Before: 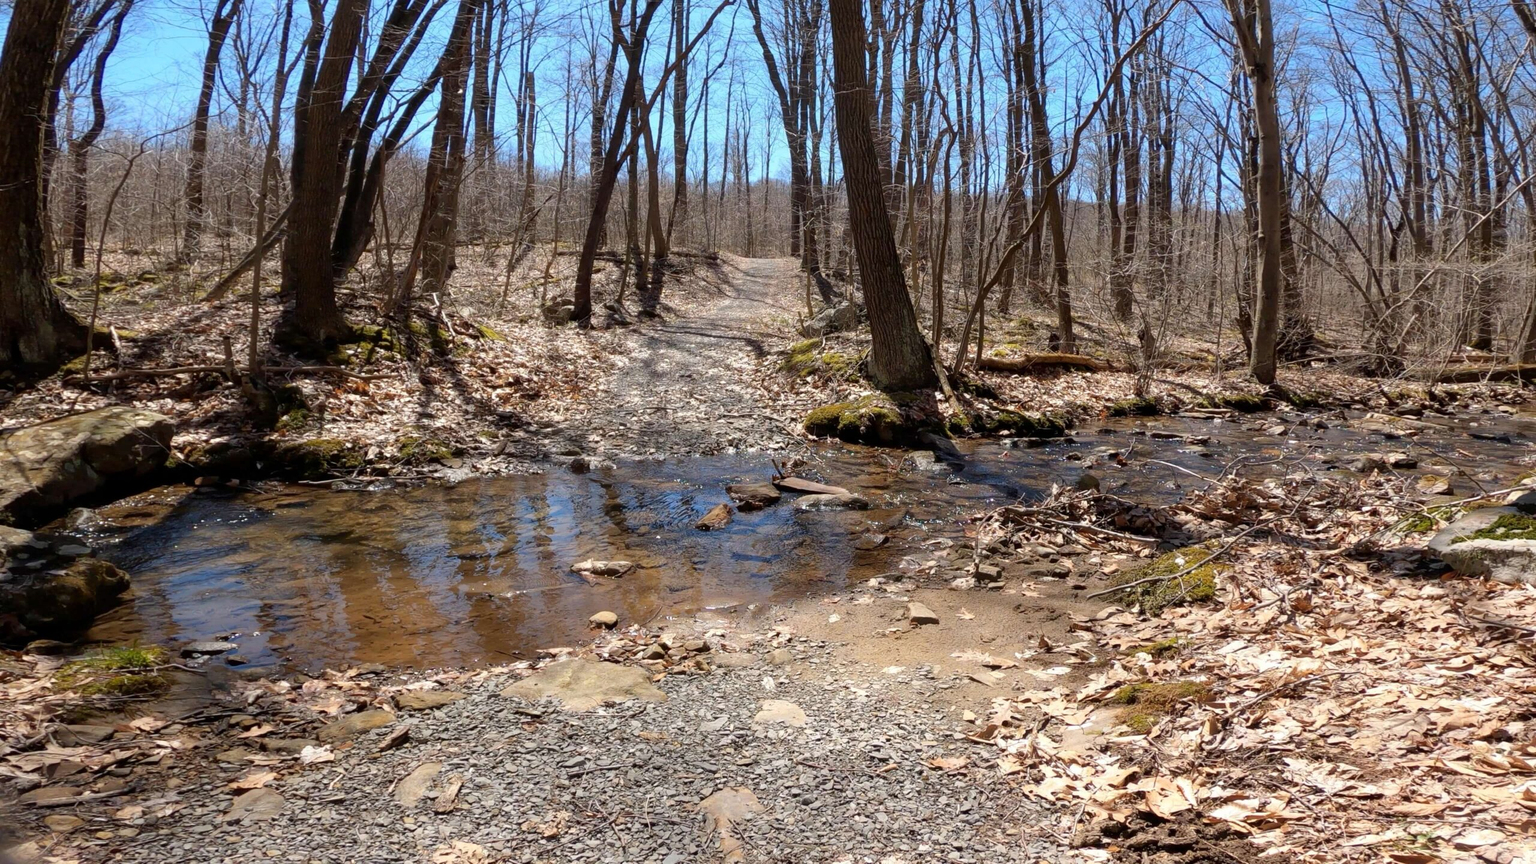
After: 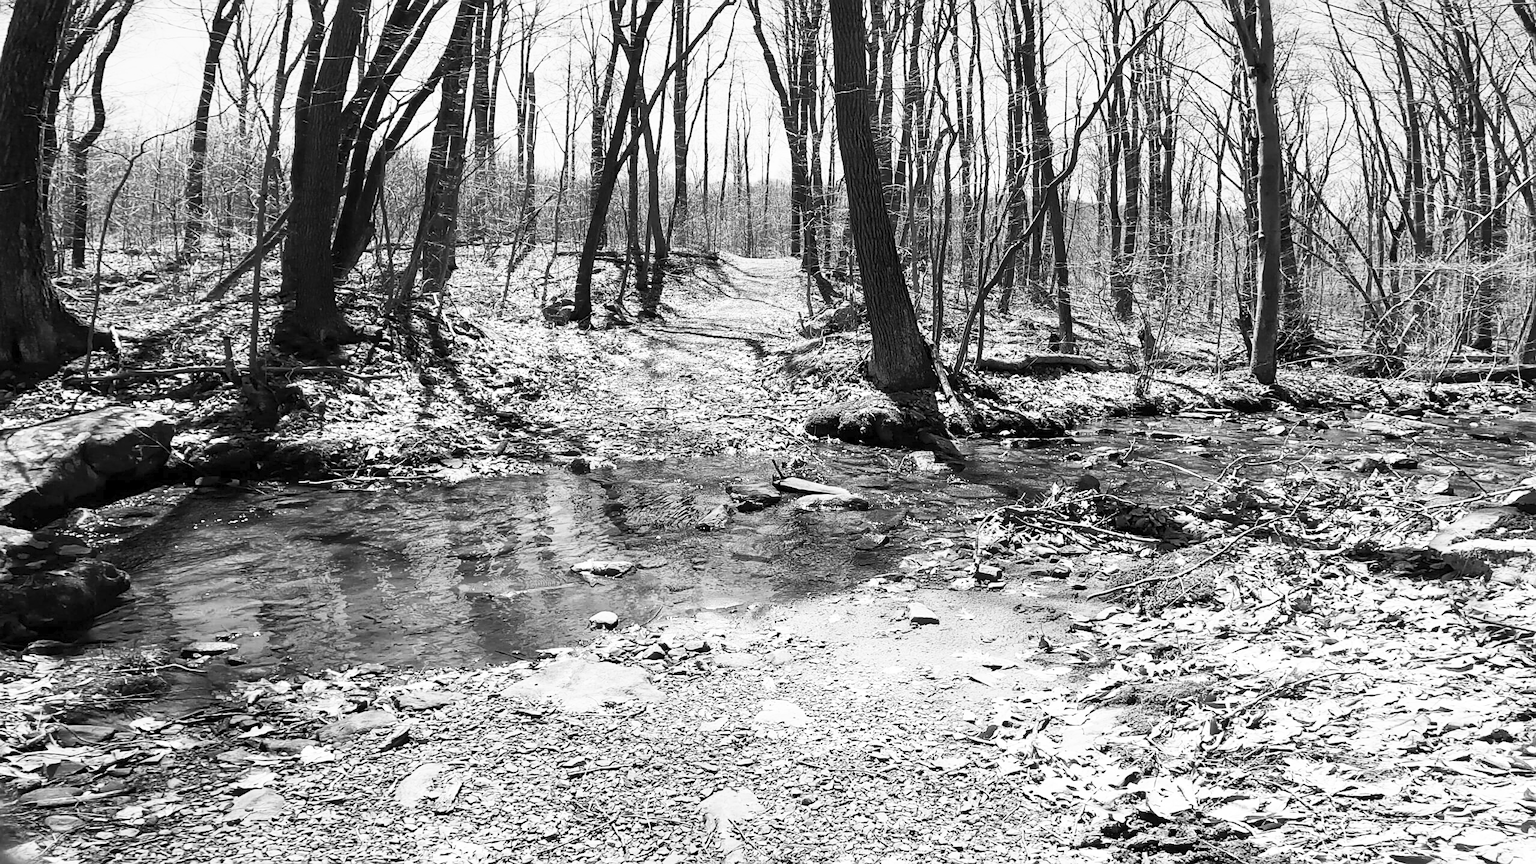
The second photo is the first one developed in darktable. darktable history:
sharpen: on, module defaults
contrast brightness saturation: contrast 0.53, brightness 0.47, saturation -1
